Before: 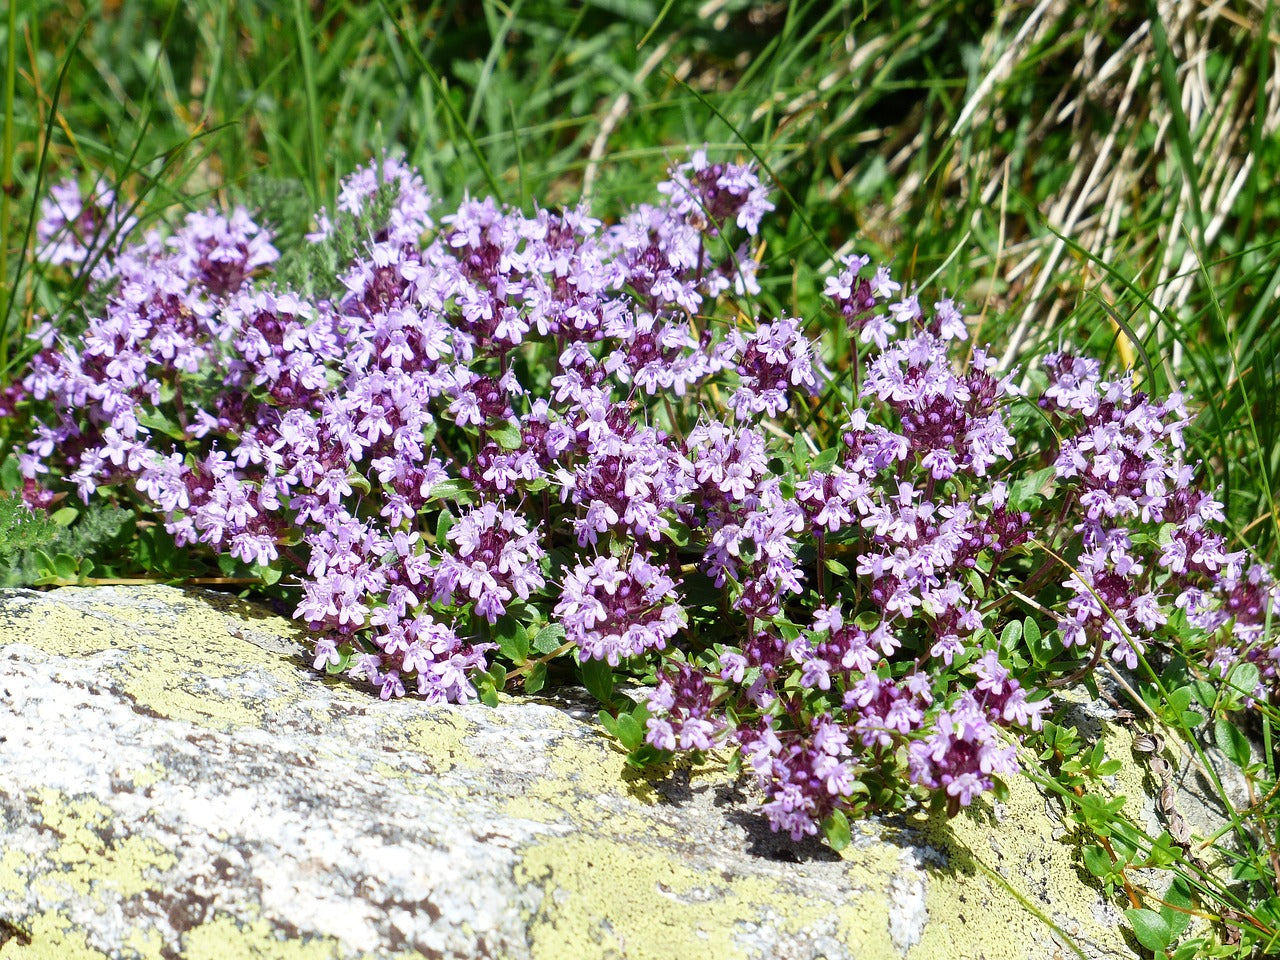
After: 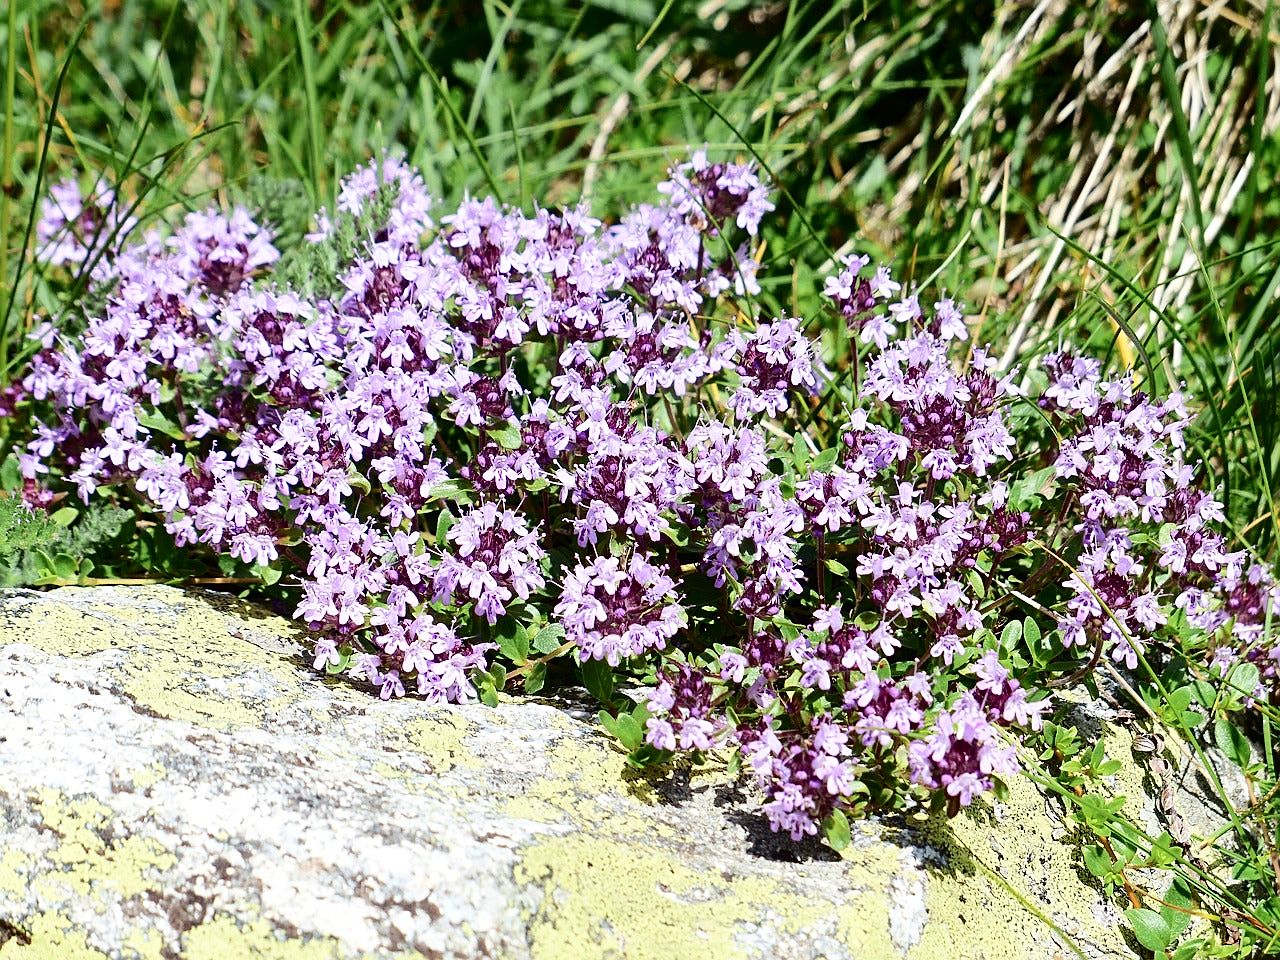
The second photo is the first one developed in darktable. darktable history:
sharpen: on, module defaults
tone curve: curves: ch0 [(0, 0) (0.003, 0.002) (0.011, 0.009) (0.025, 0.018) (0.044, 0.03) (0.069, 0.043) (0.1, 0.057) (0.136, 0.079) (0.177, 0.125) (0.224, 0.178) (0.277, 0.255) (0.335, 0.341) (0.399, 0.443) (0.468, 0.553) (0.543, 0.644) (0.623, 0.718) (0.709, 0.779) (0.801, 0.849) (0.898, 0.929) (1, 1)], color space Lab, independent channels, preserve colors none
